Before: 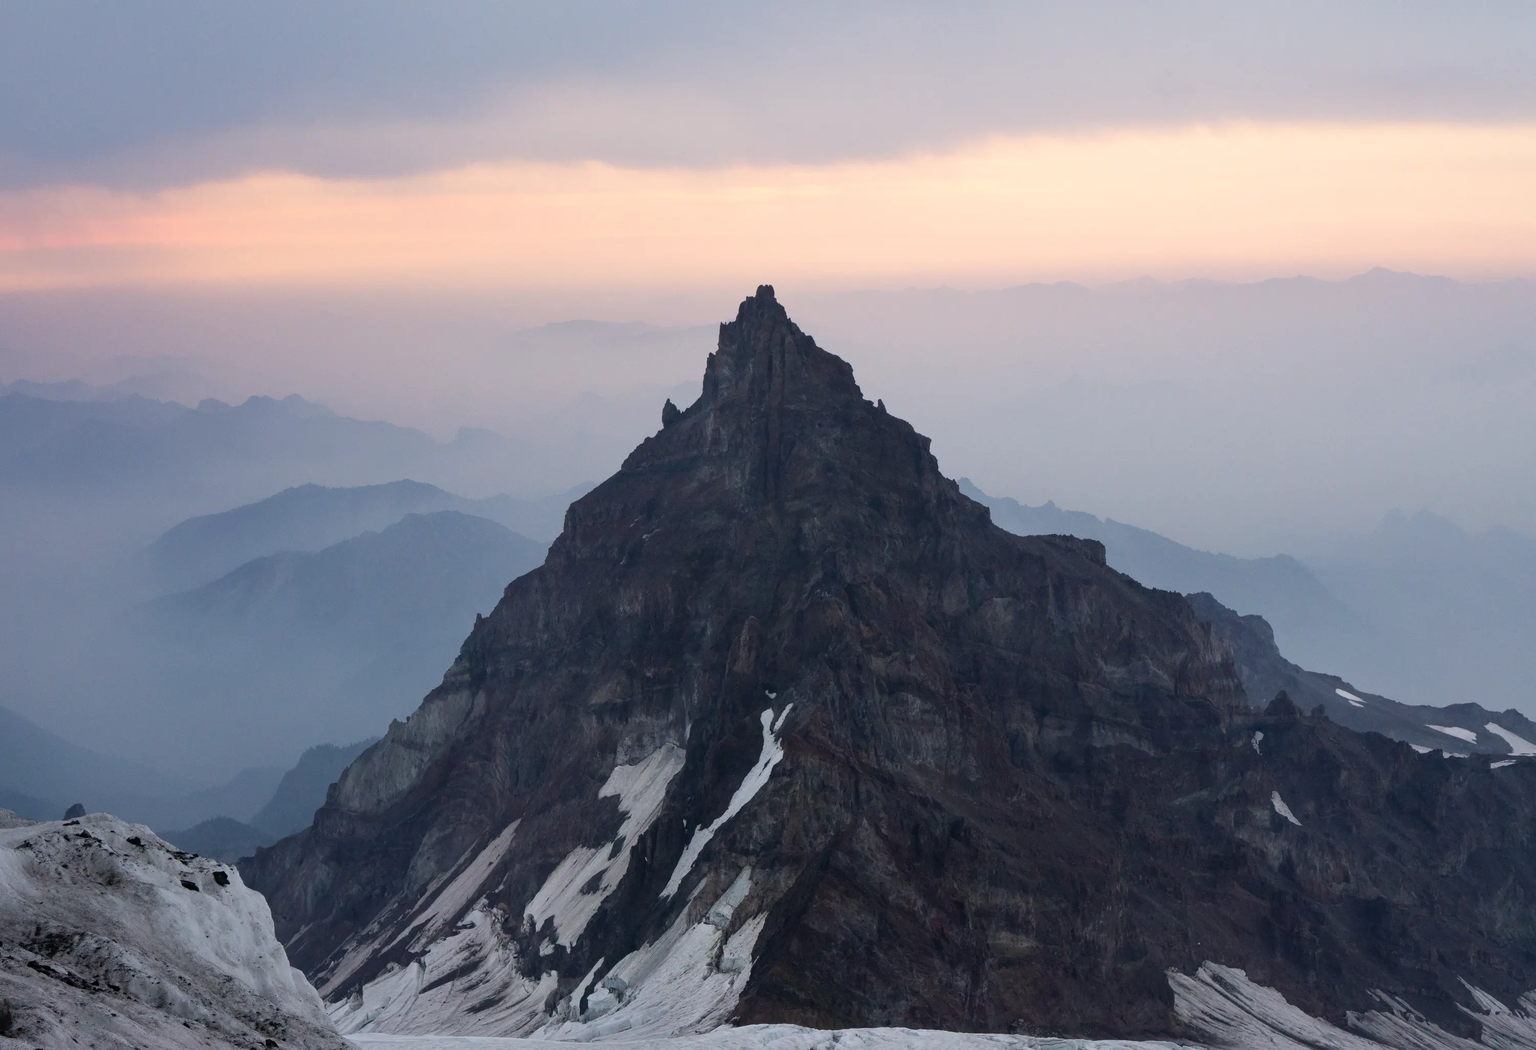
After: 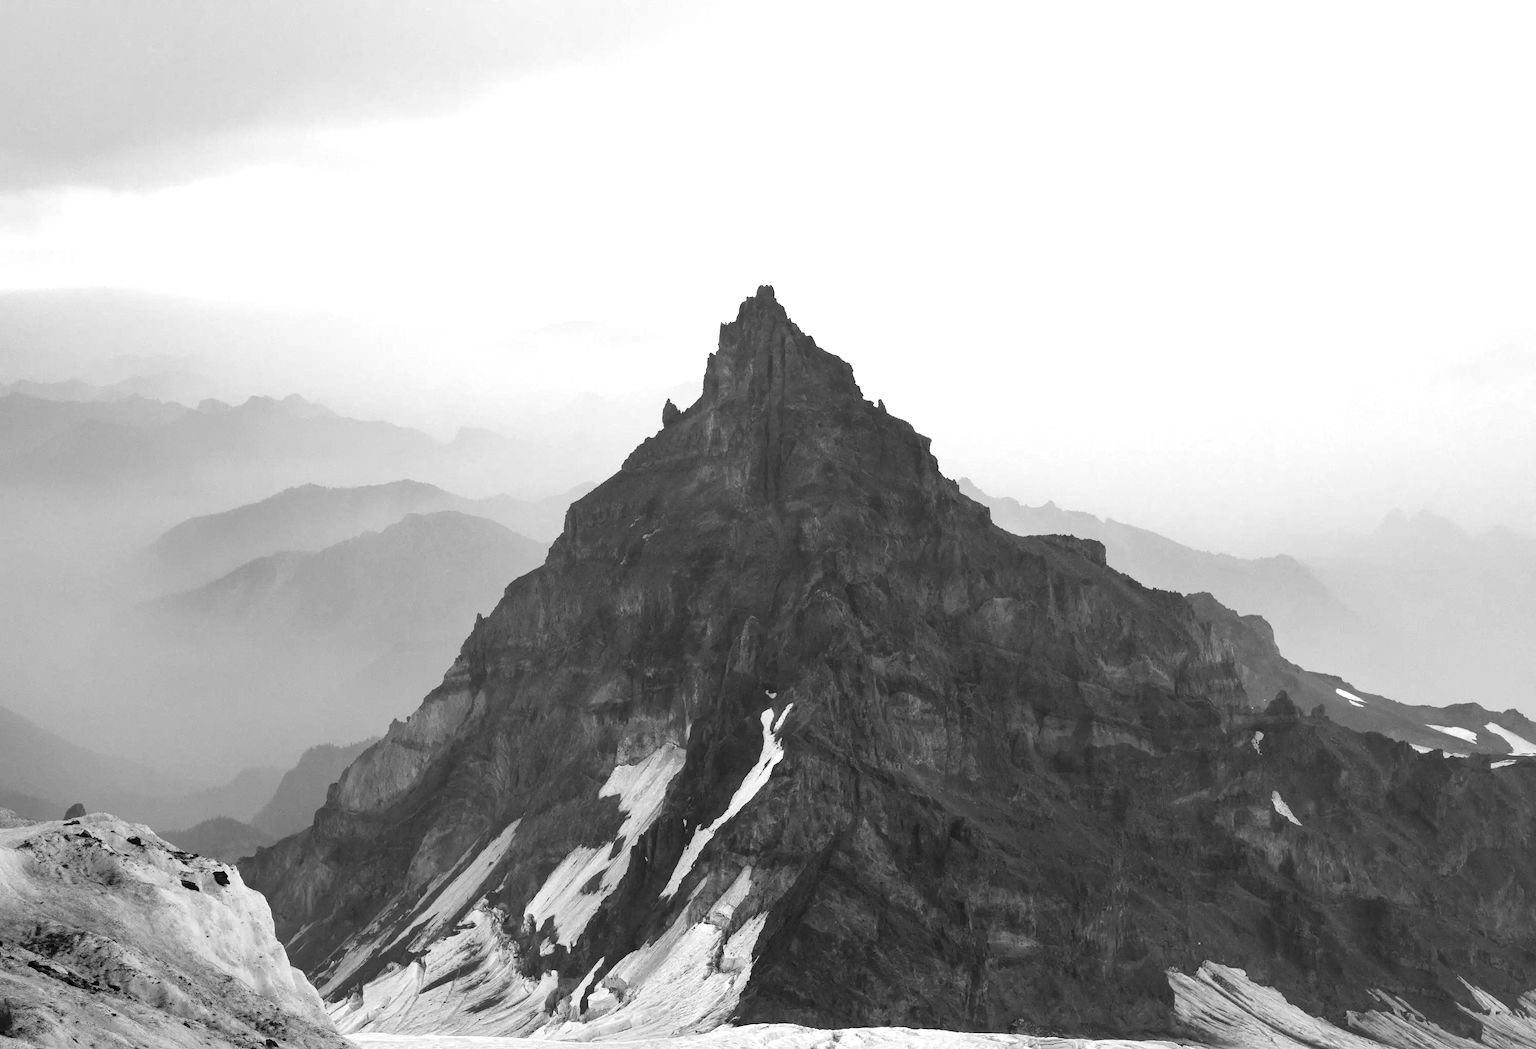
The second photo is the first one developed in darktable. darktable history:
monochrome: a -35.87, b 49.73, size 1.7
exposure: black level correction 0, exposure 1.379 EV, compensate exposure bias true, compensate highlight preservation false
color balance rgb: linear chroma grading › global chroma 15%, perceptual saturation grading › global saturation 30%
